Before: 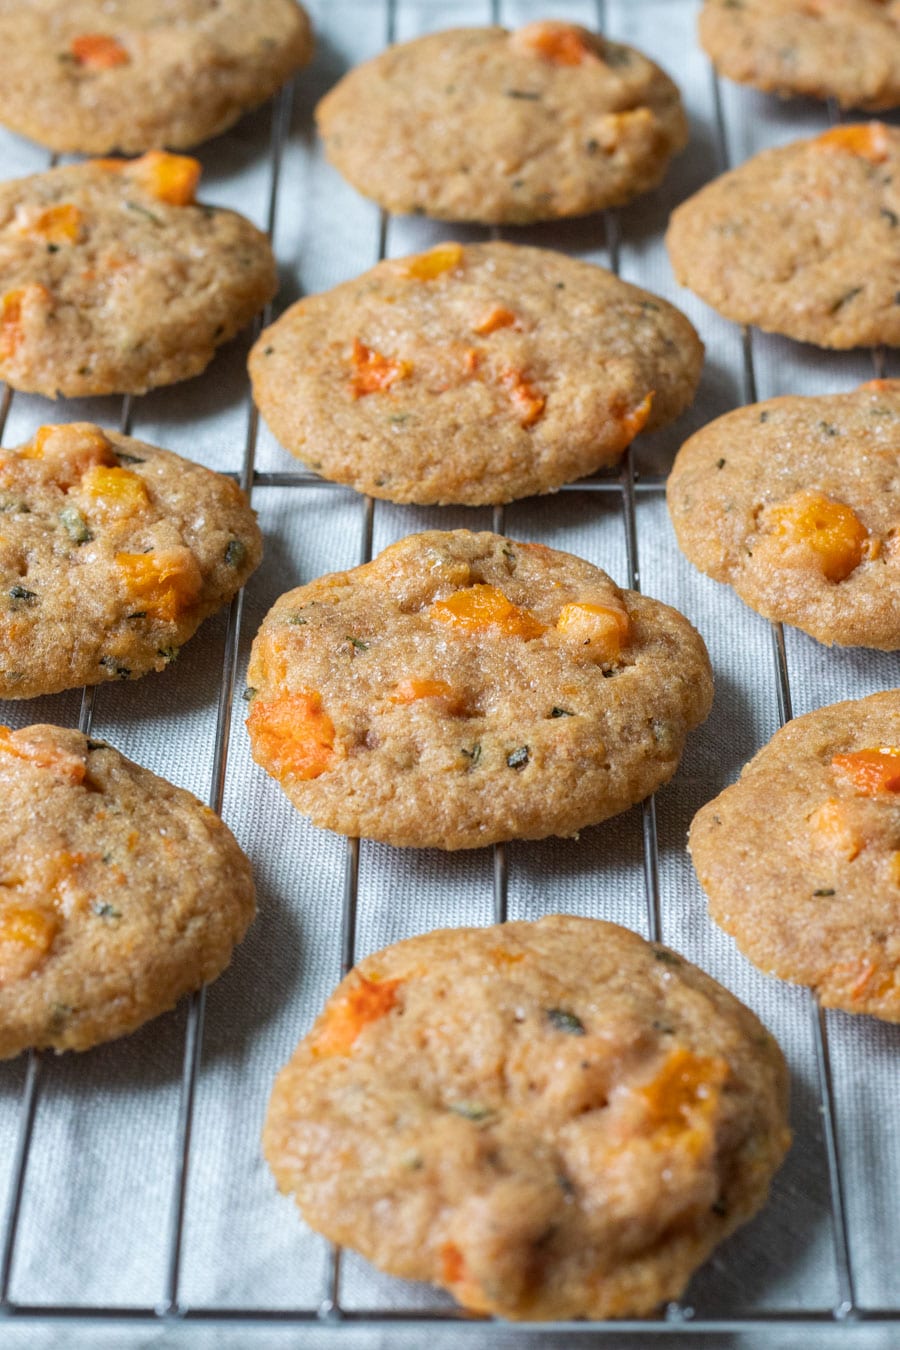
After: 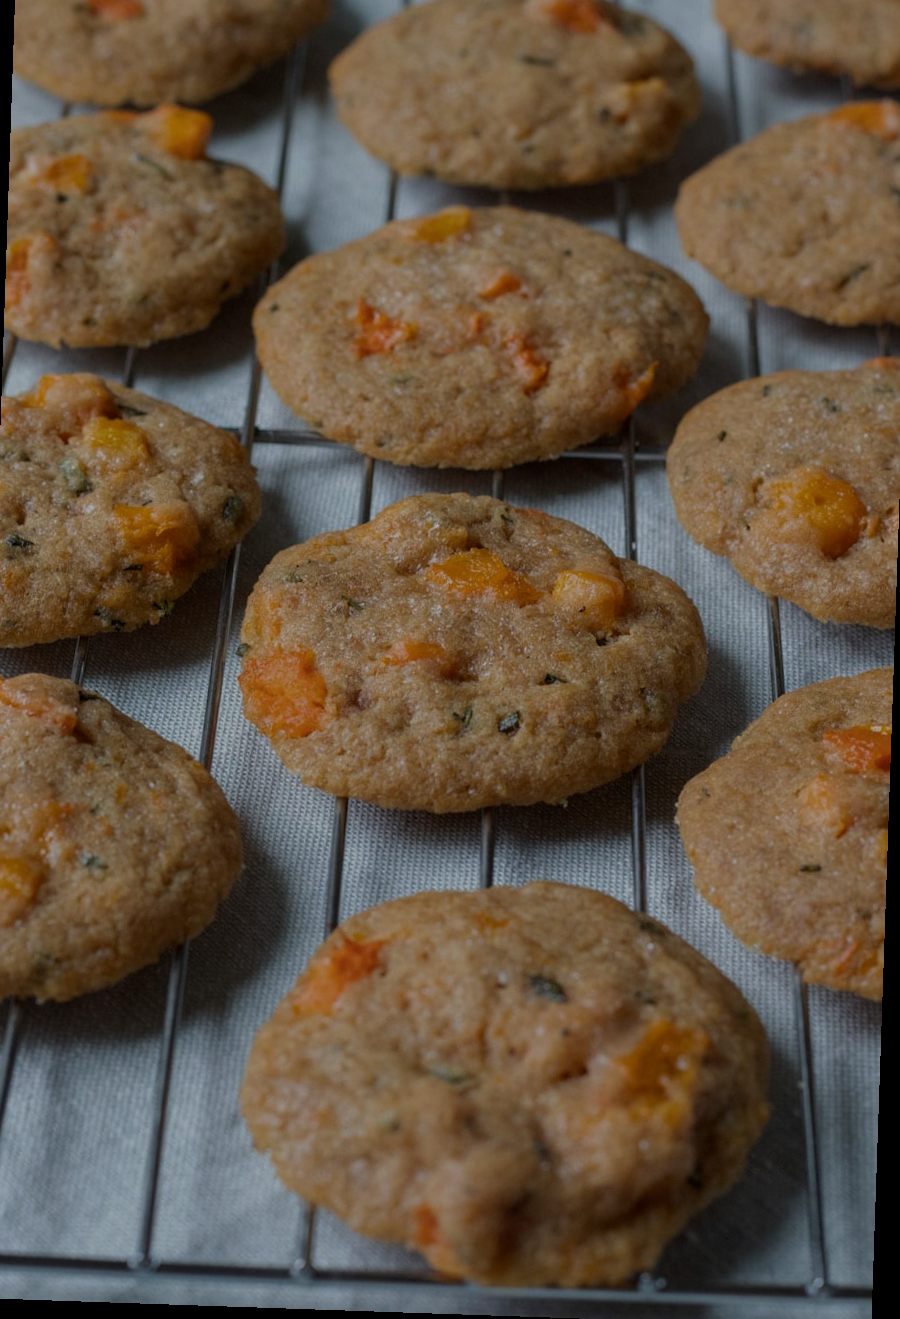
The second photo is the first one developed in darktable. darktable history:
exposure: exposure -1.448 EV, compensate highlight preservation false
crop and rotate: angle -1.96°, left 3.134%, top 3.81%, right 1.593%, bottom 0.589%
base curve: curves: ch0 [(0, 0) (0.257, 0.25) (0.482, 0.586) (0.757, 0.871) (1, 1)], preserve colors none
